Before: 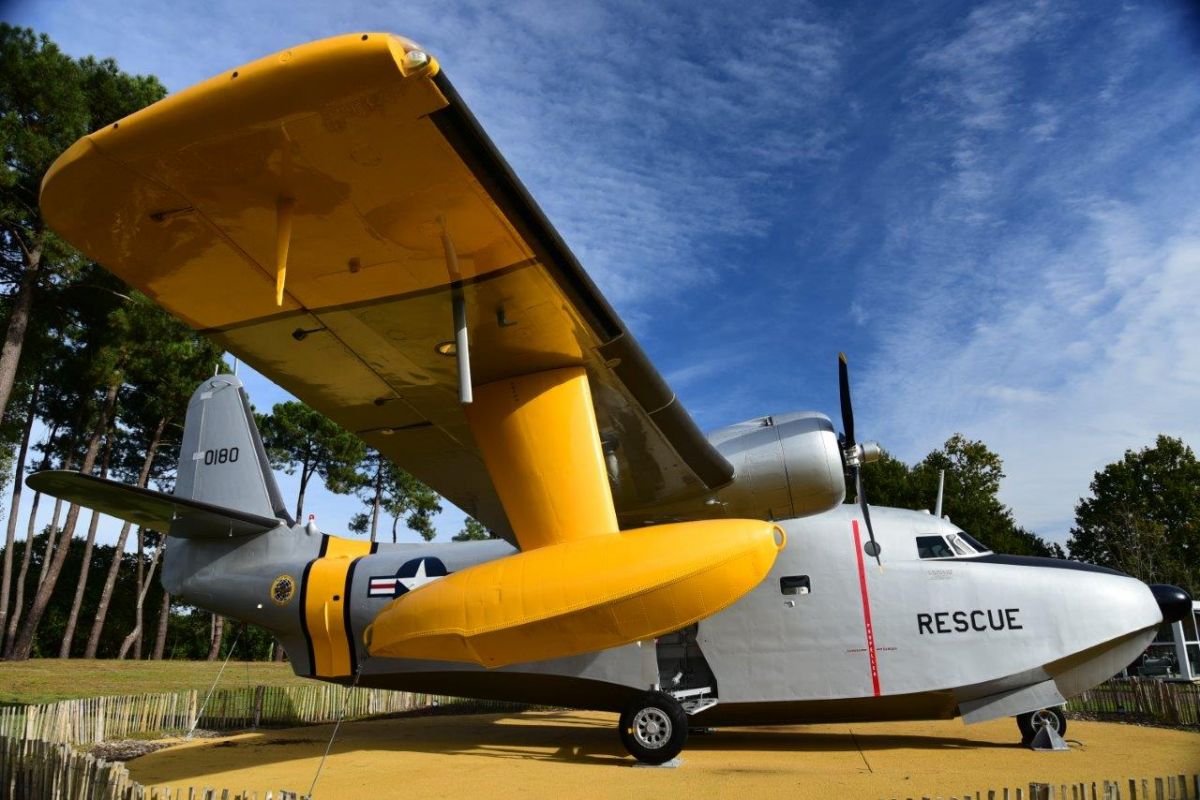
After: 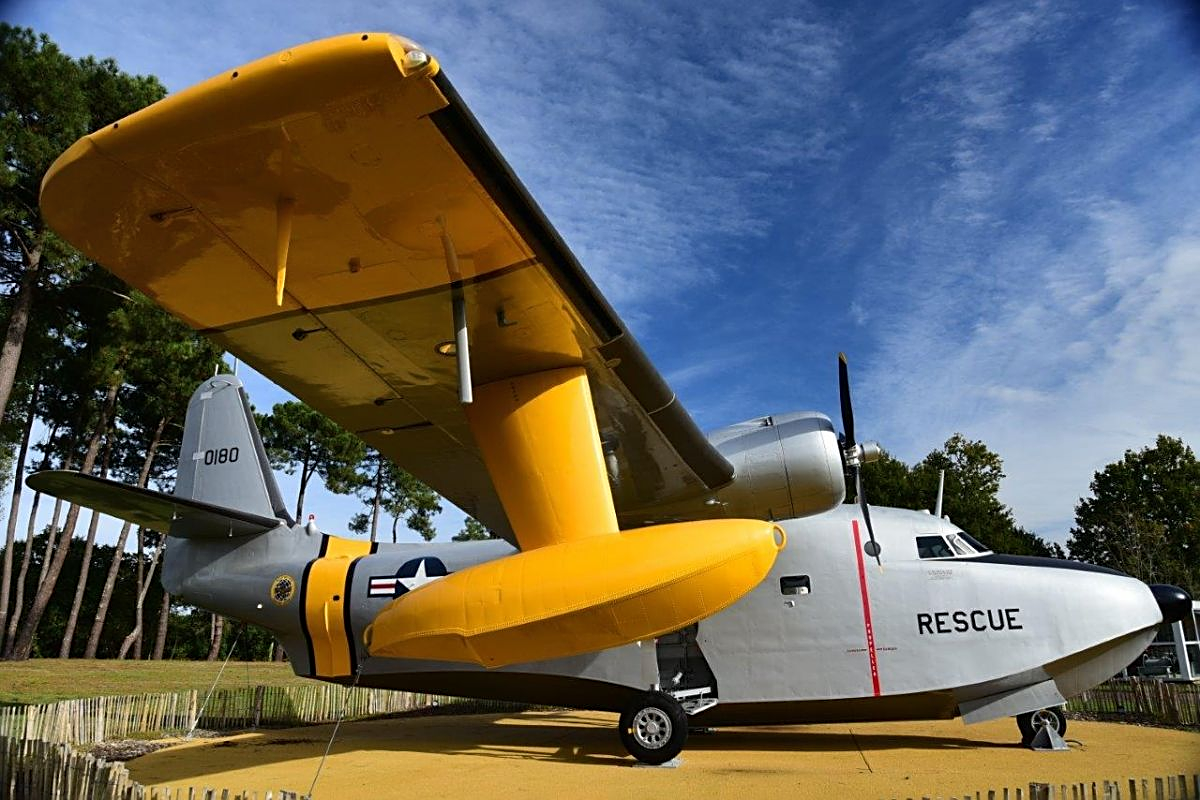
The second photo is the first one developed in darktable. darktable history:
shadows and highlights: shadows 20.74, highlights -81.12, soften with gaussian
sharpen: on, module defaults
